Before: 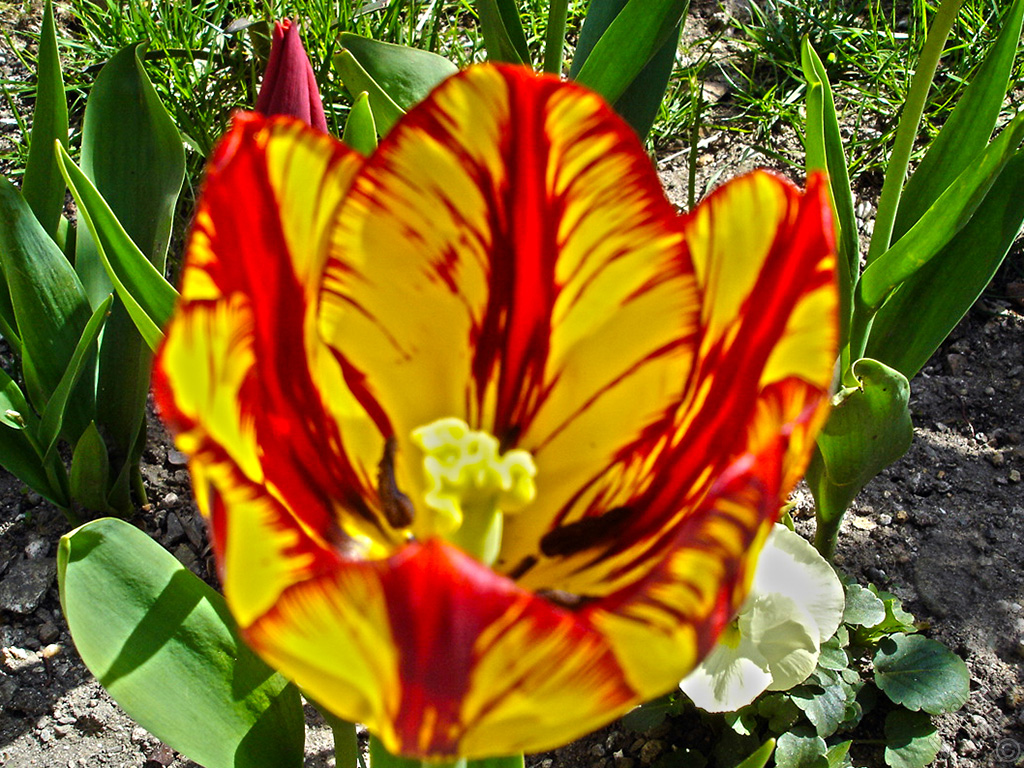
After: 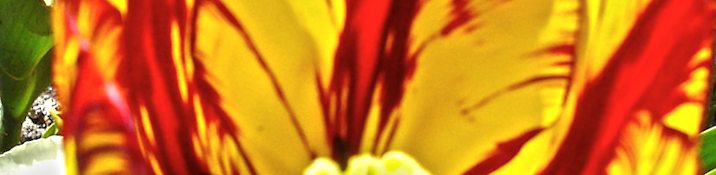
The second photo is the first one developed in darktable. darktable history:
color balance rgb: contrast -10%
tone curve: curves: ch0 [(0, 0) (0.8, 0.757) (1, 1)], color space Lab, linked channels, preserve colors none
crop and rotate: angle 16.12°, top 30.835%, bottom 35.653%
rotate and perspective: rotation -4.57°, crop left 0.054, crop right 0.944, crop top 0.087, crop bottom 0.914
exposure: black level correction 0, exposure 0.7 EV, compensate exposure bias true, compensate highlight preservation false
